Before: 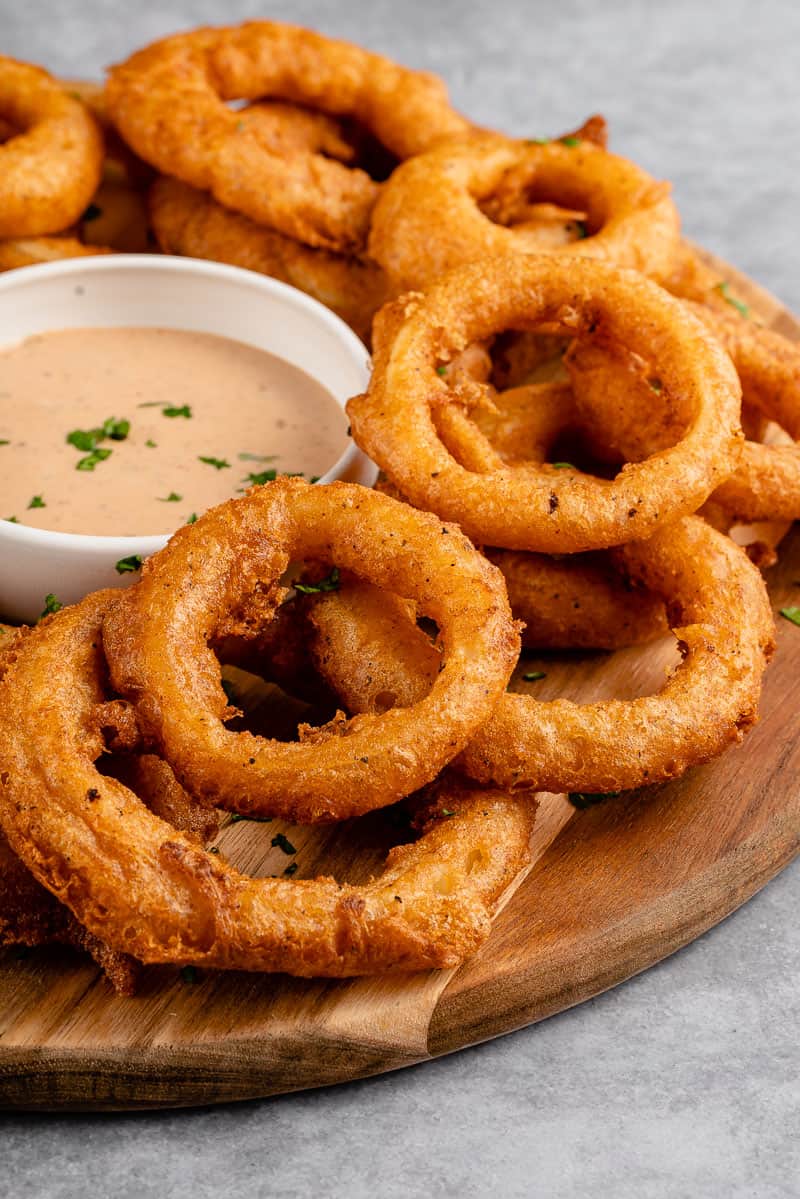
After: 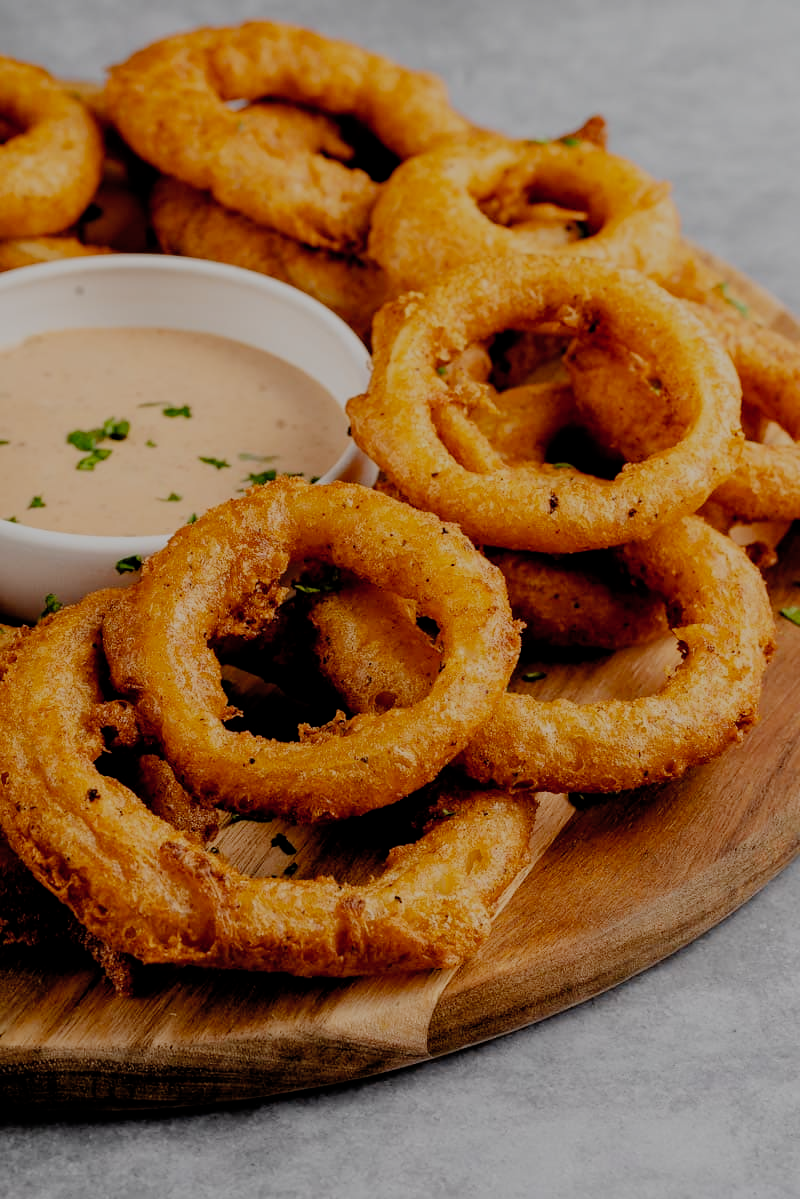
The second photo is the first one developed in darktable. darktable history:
filmic rgb: middle gray luminance 30%, black relative exposure -9 EV, white relative exposure 7 EV, threshold 6 EV, target black luminance 0%, hardness 2.94, latitude 2.04%, contrast 0.963, highlights saturation mix 5%, shadows ↔ highlights balance 12.16%, add noise in highlights 0, preserve chrominance no, color science v3 (2019), use custom middle-gray values true, iterations of high-quality reconstruction 0, contrast in highlights soft, enable highlight reconstruction true
contrast brightness saturation: contrast 0.05, brightness 0.06, saturation 0.01
